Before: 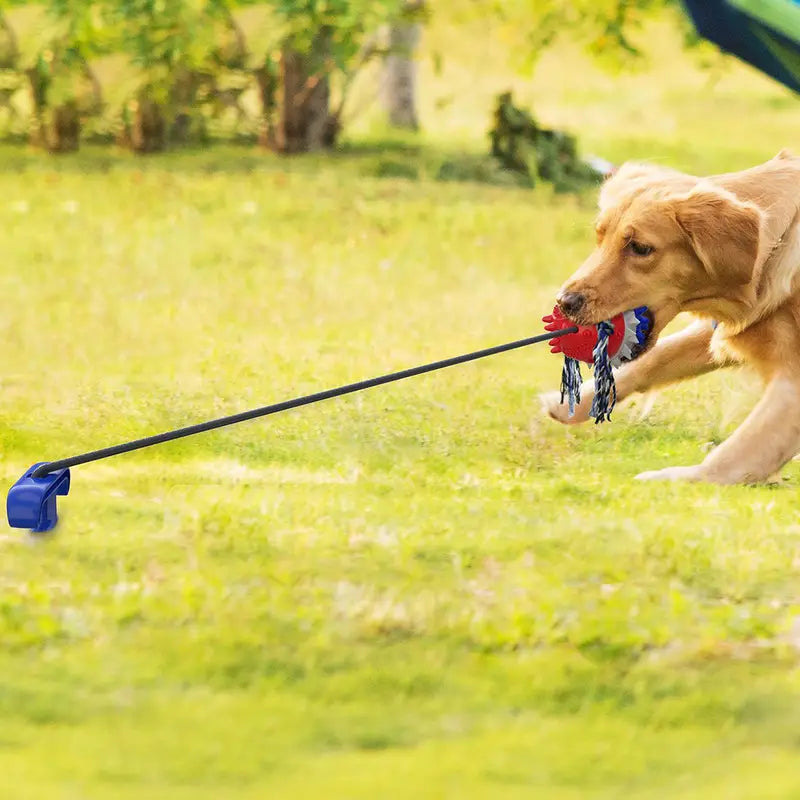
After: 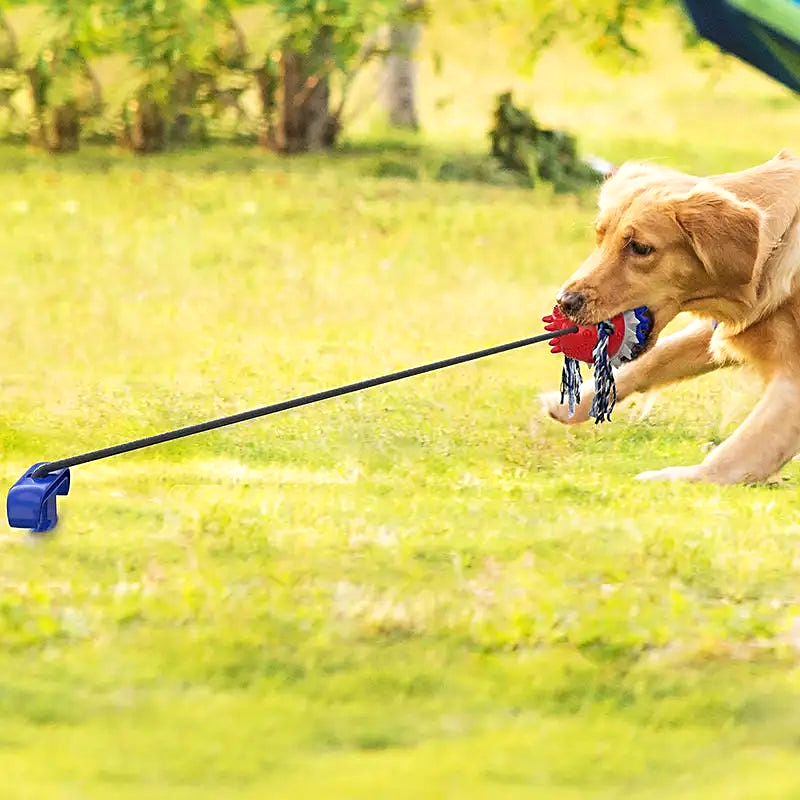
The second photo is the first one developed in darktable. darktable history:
sharpen: on, module defaults
exposure: exposure 0.175 EV, compensate exposure bias true, compensate highlight preservation false
